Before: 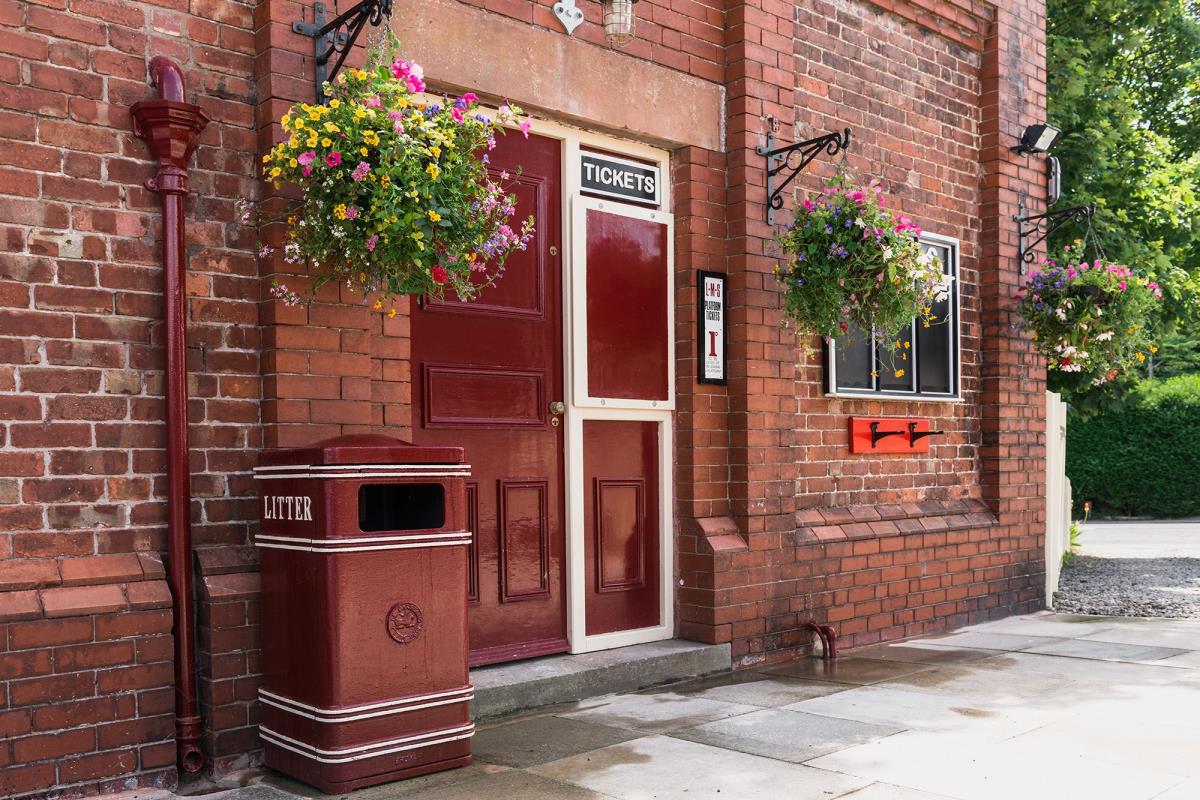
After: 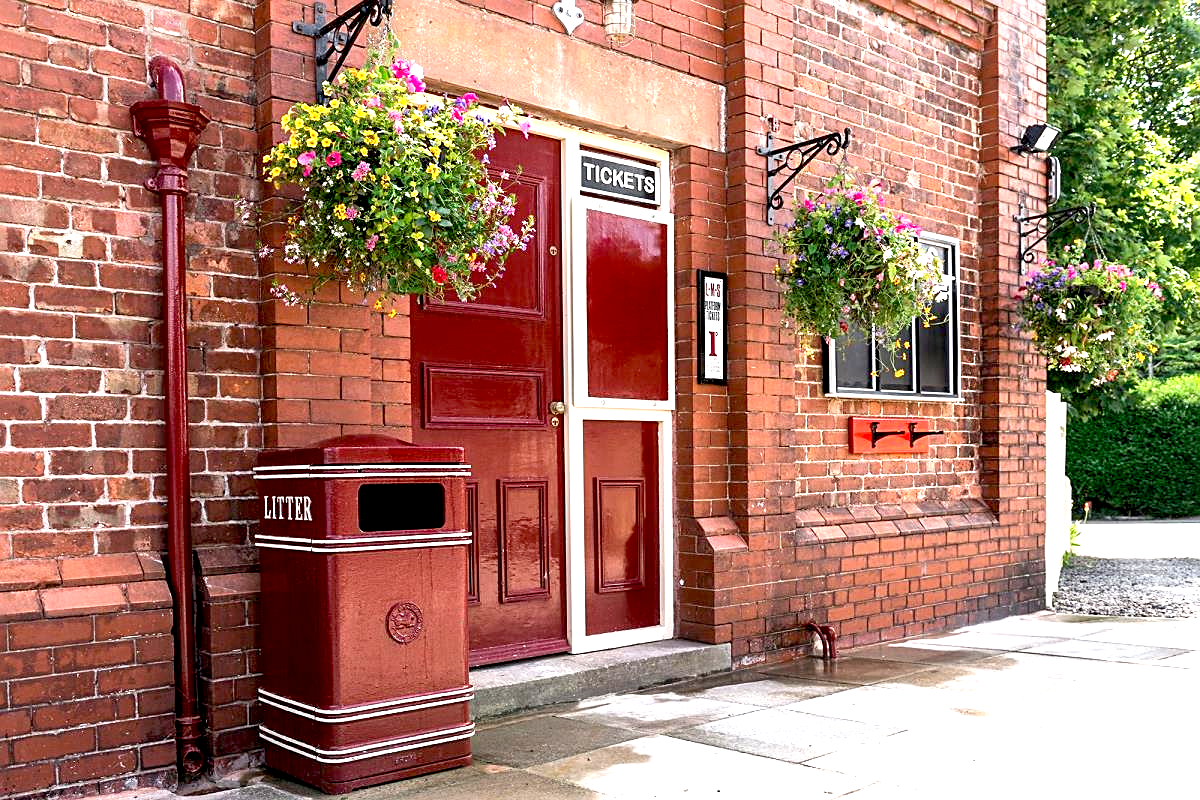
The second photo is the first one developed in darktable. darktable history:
exposure: black level correction 0.01, exposure 1 EV, compensate highlight preservation false
sharpen: on, module defaults
